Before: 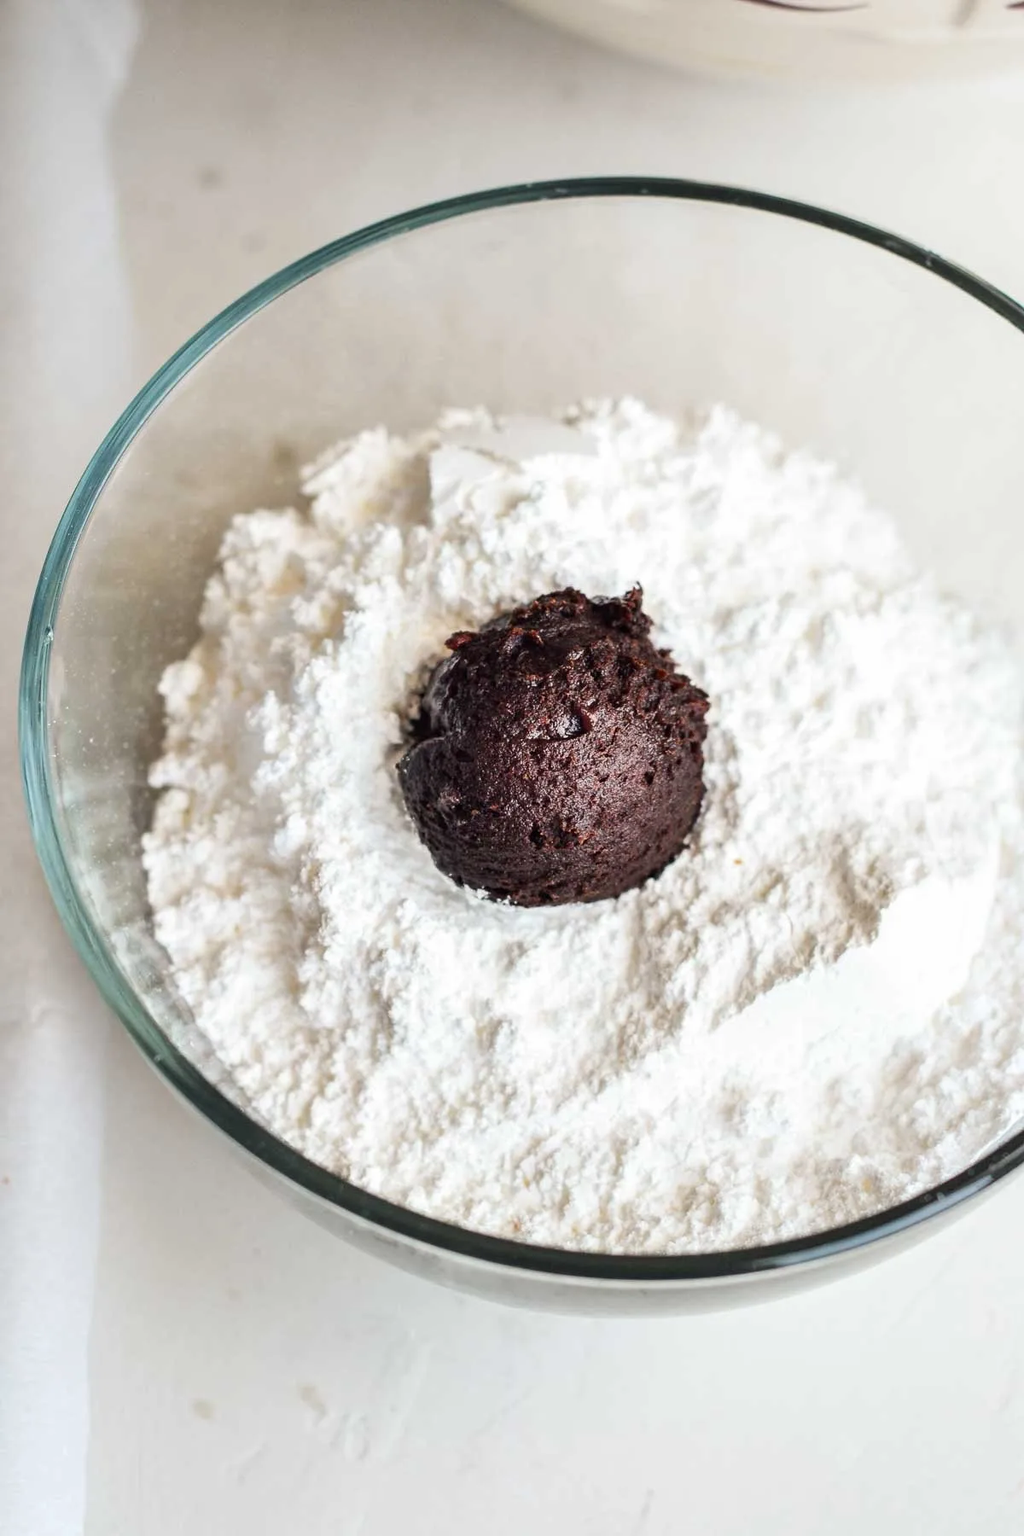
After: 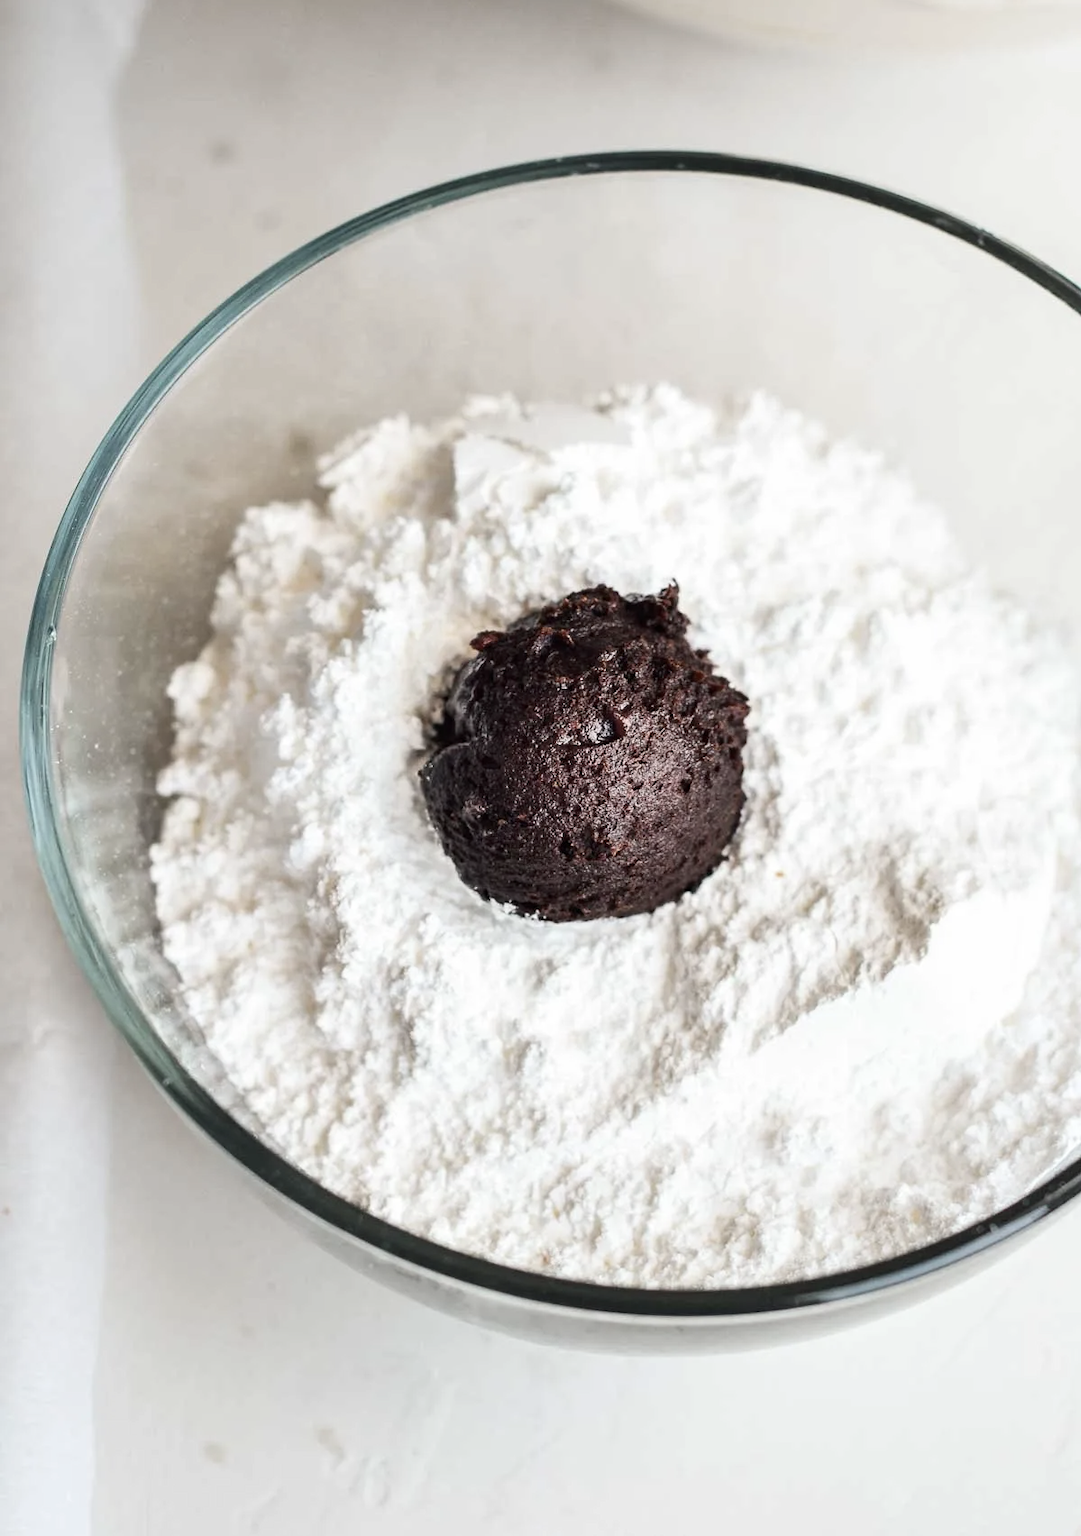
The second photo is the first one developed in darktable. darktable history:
crop and rotate: top 2.251%, bottom 3.031%
contrast brightness saturation: contrast 0.104, saturation -0.295
